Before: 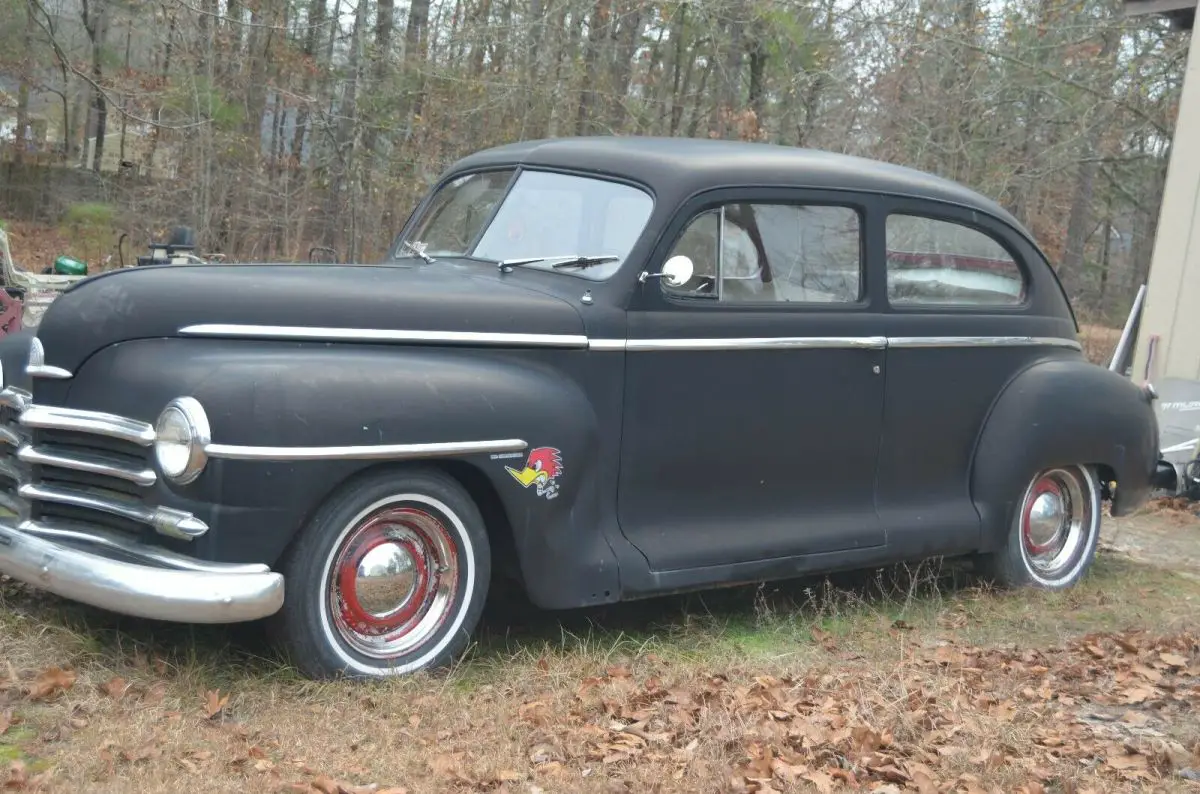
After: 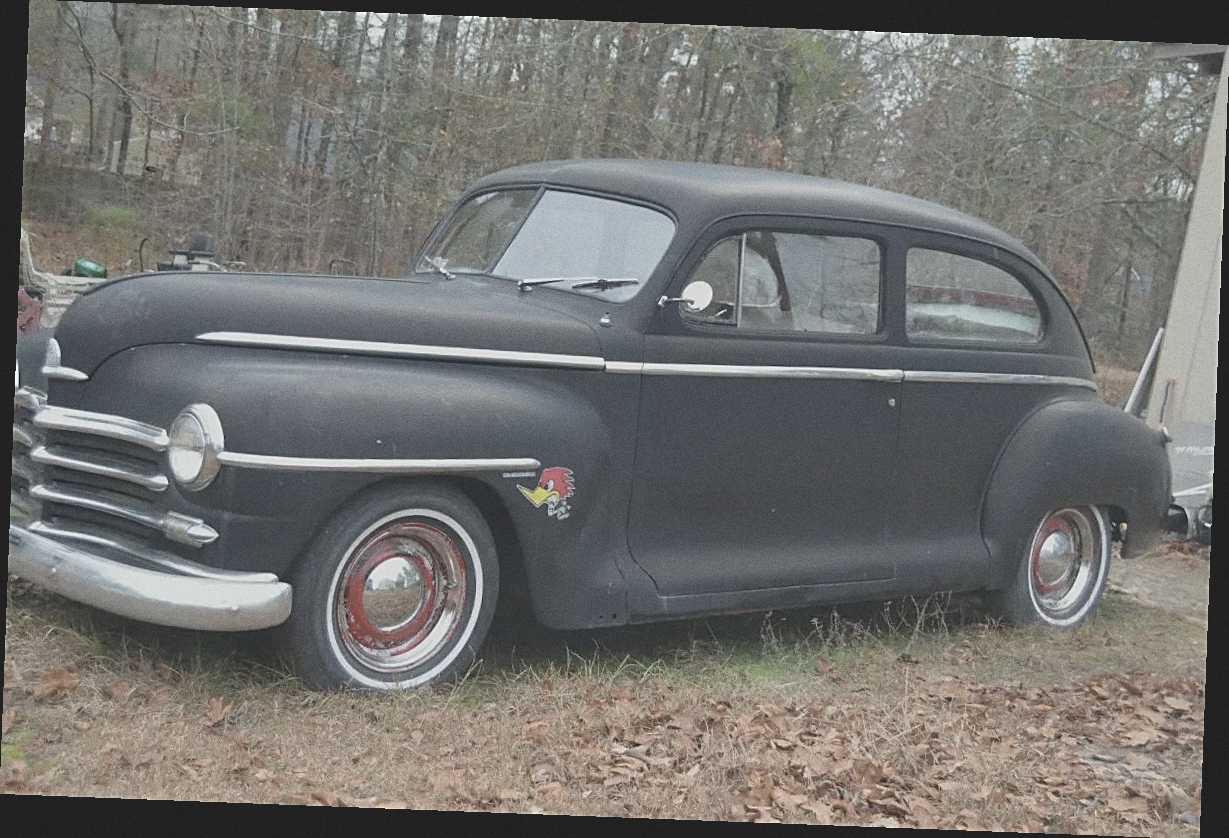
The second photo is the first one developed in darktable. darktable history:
grain: coarseness 0.09 ISO
sharpen: on, module defaults
contrast brightness saturation: contrast -0.26, saturation -0.43
rotate and perspective: rotation 2.17°, automatic cropping off
